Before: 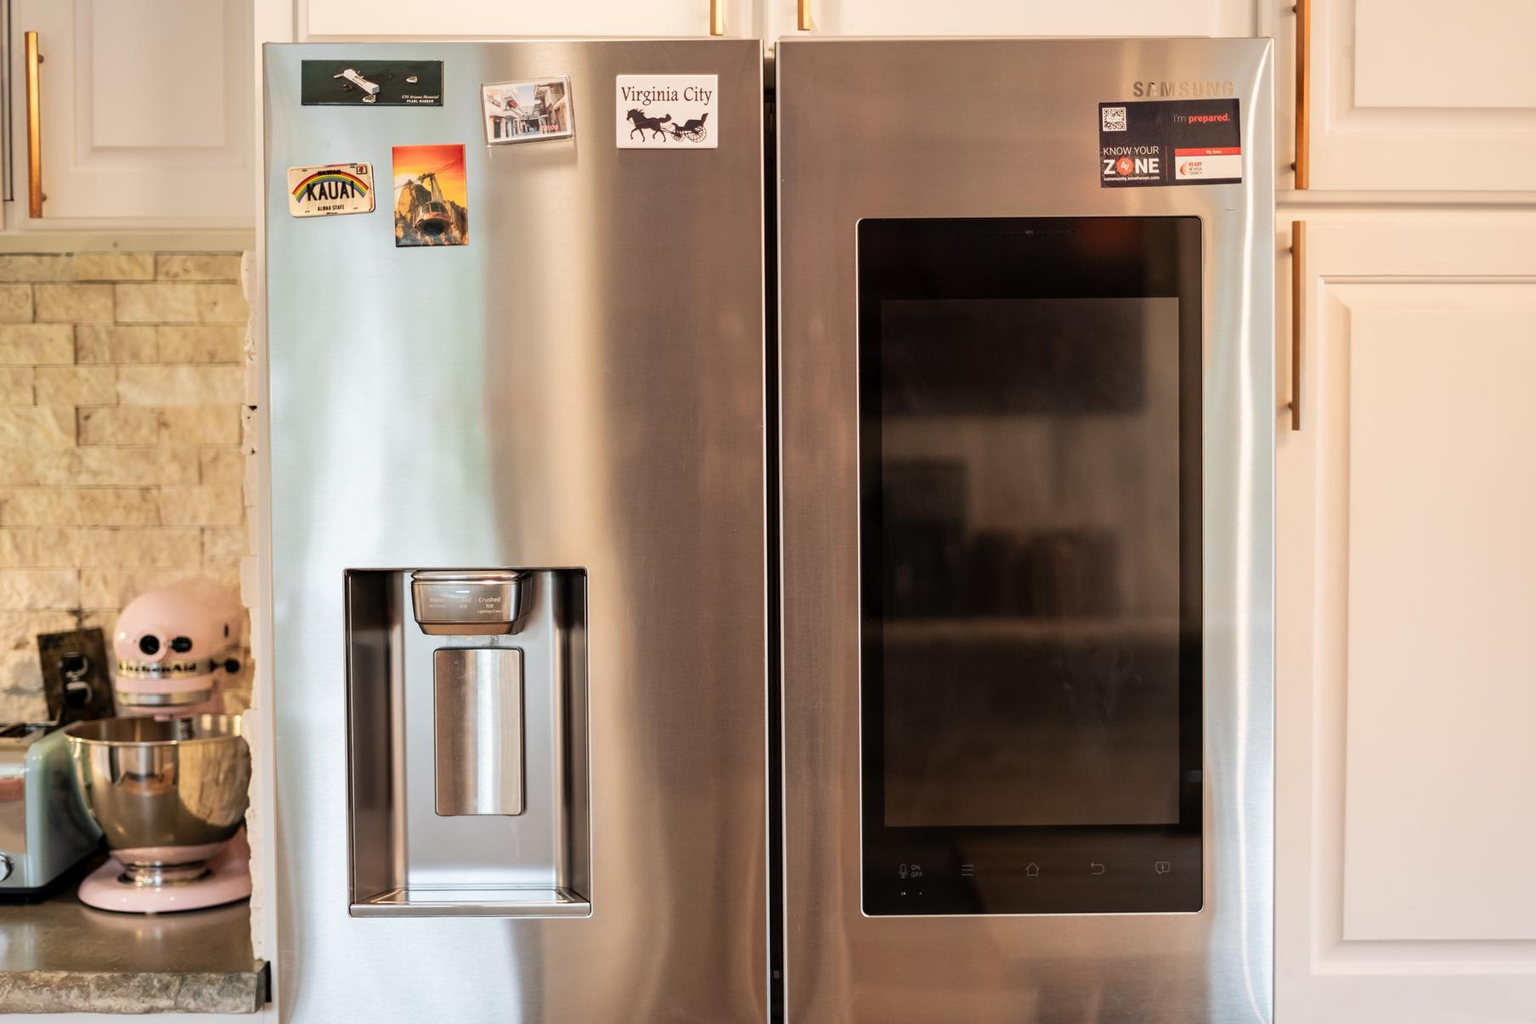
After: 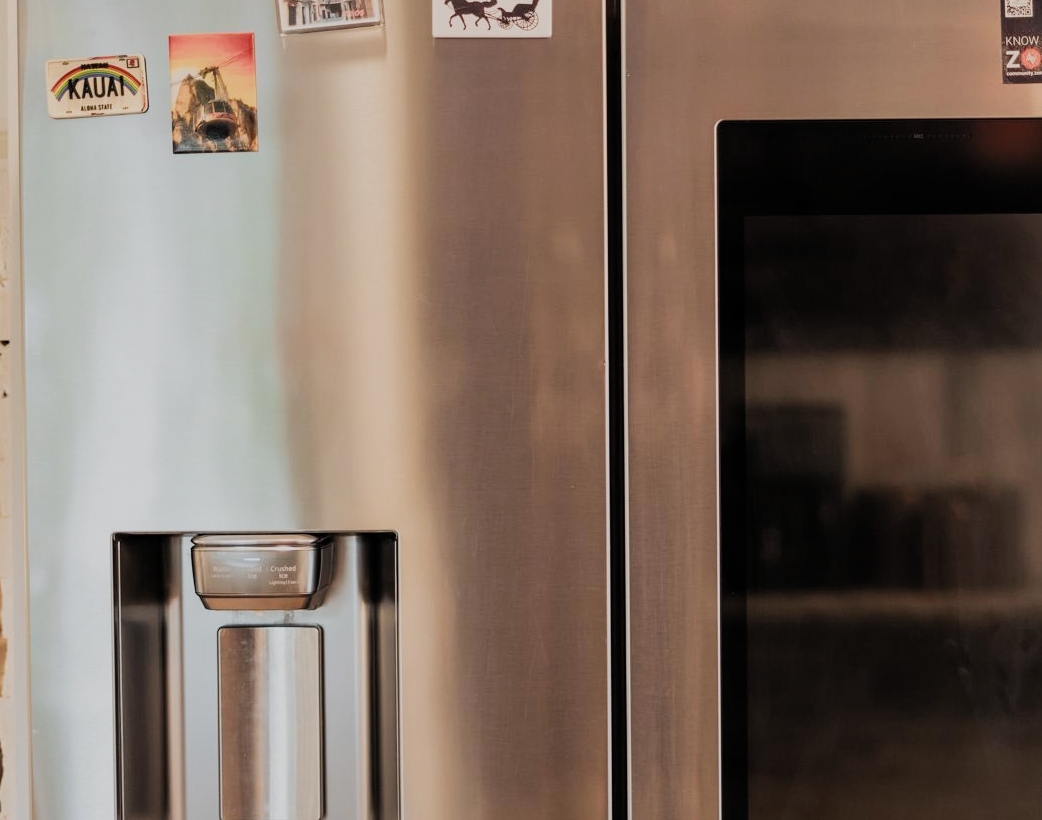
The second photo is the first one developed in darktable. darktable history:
crop: left 16.228%, top 11.4%, right 26.133%, bottom 20.534%
filmic rgb: black relative exposure -7.97 EV, white relative exposure 3.9 EV, hardness 4.28, color science v5 (2021), contrast in shadows safe, contrast in highlights safe
